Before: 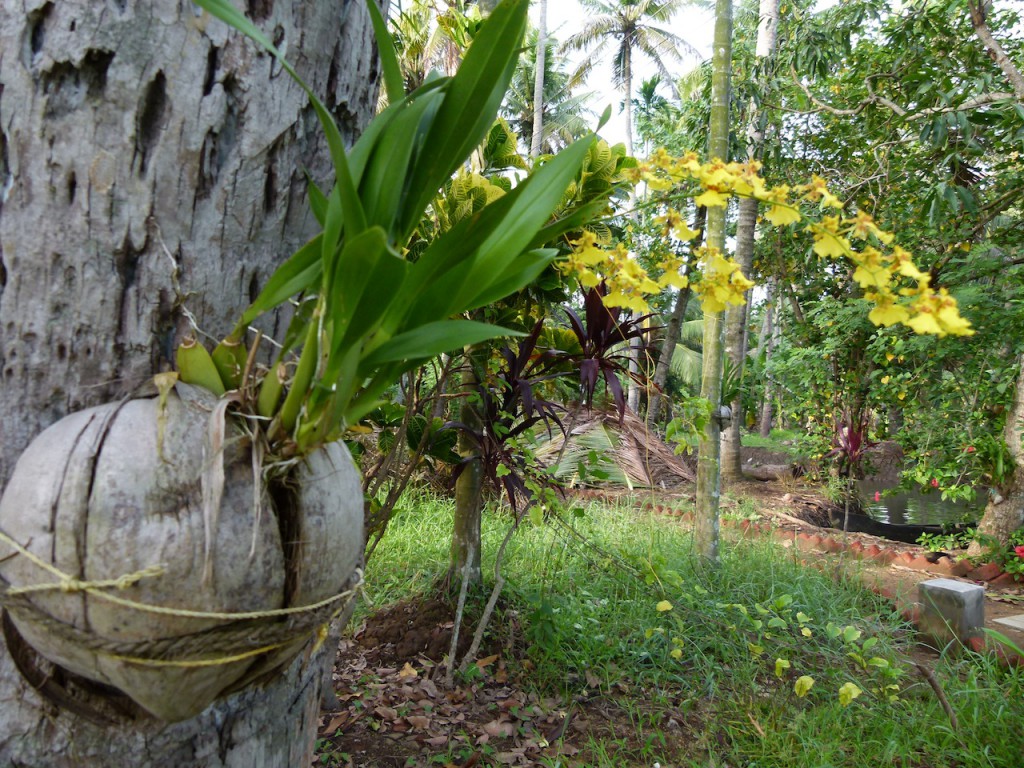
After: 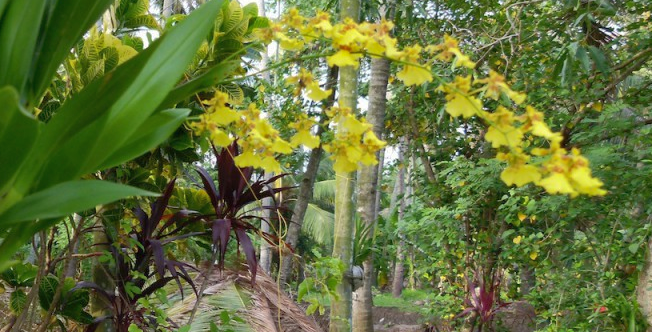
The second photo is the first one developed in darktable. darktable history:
shadows and highlights: on, module defaults
crop: left 36.005%, top 18.293%, right 0.31%, bottom 38.444%
